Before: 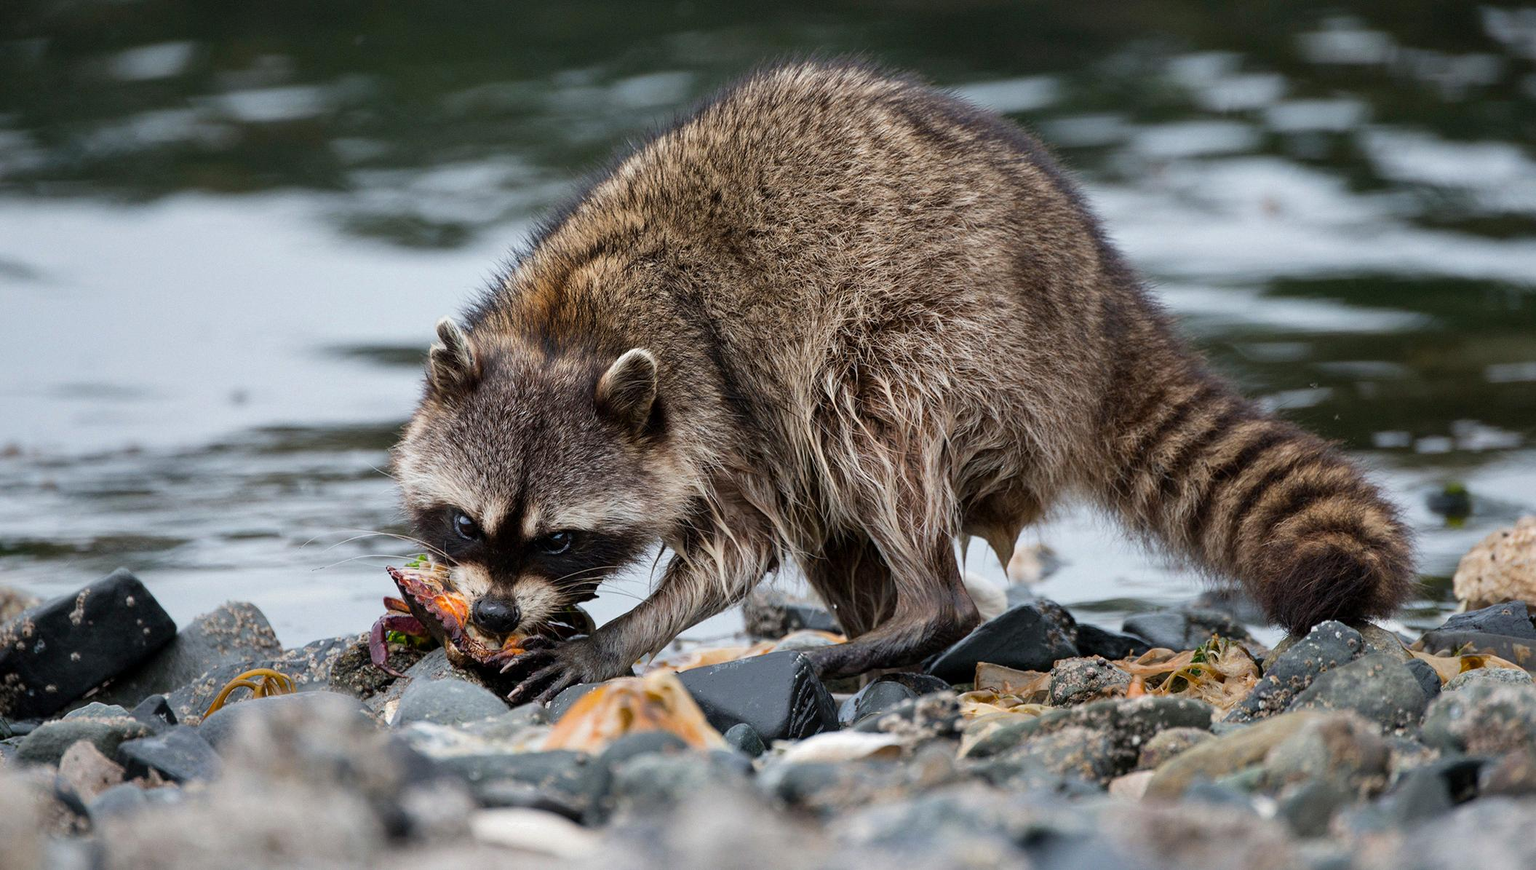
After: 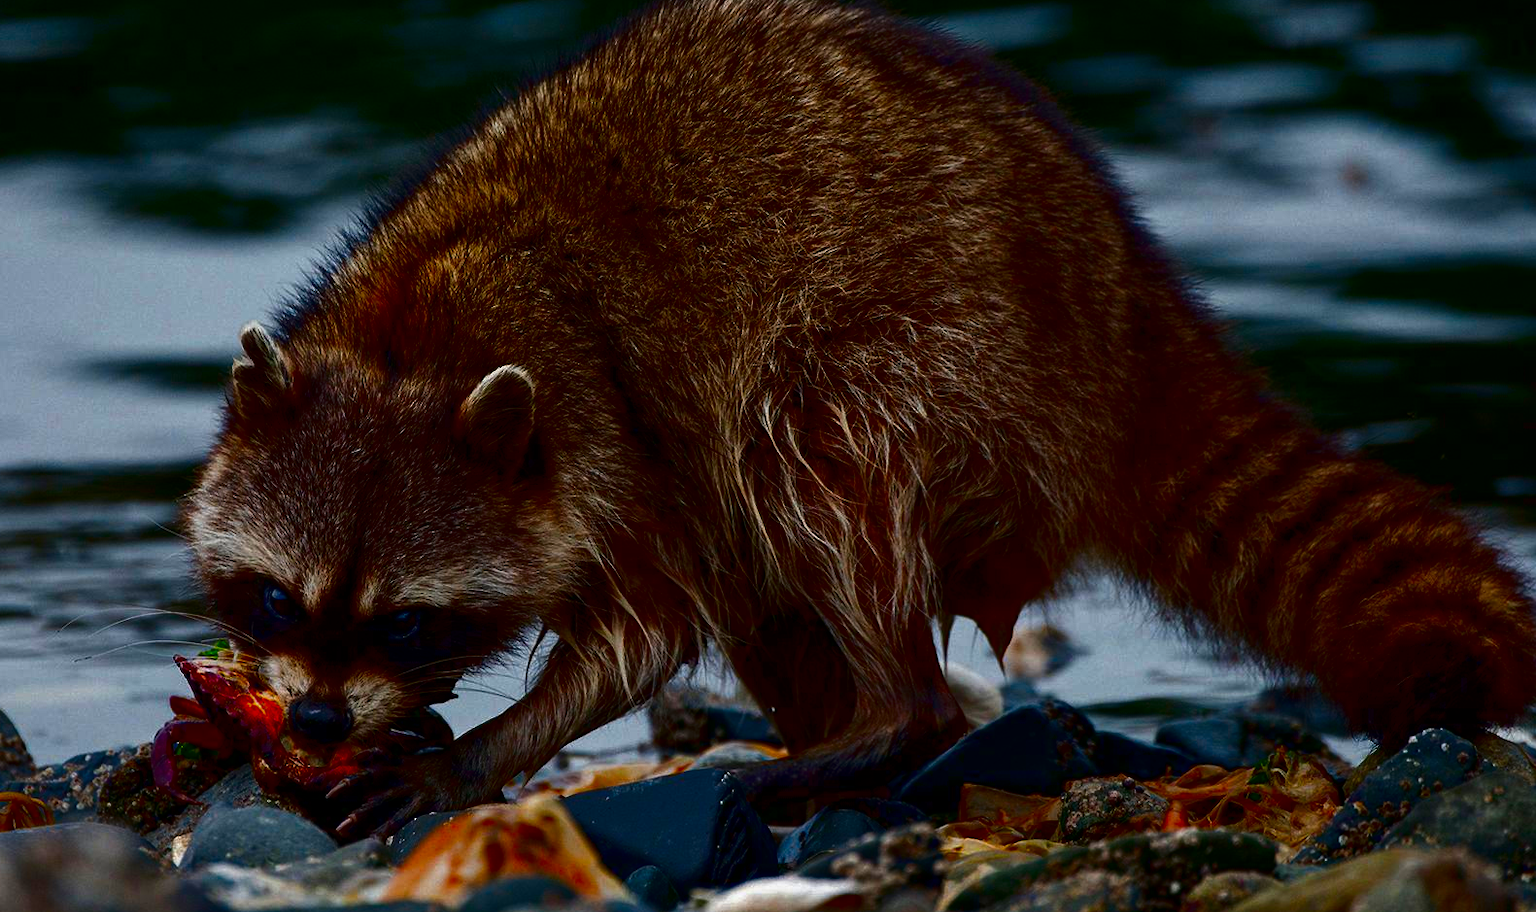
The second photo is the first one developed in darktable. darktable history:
crop: left 16.696%, top 8.689%, right 8.399%, bottom 12.682%
contrast brightness saturation: brightness -0.992, saturation 0.982
